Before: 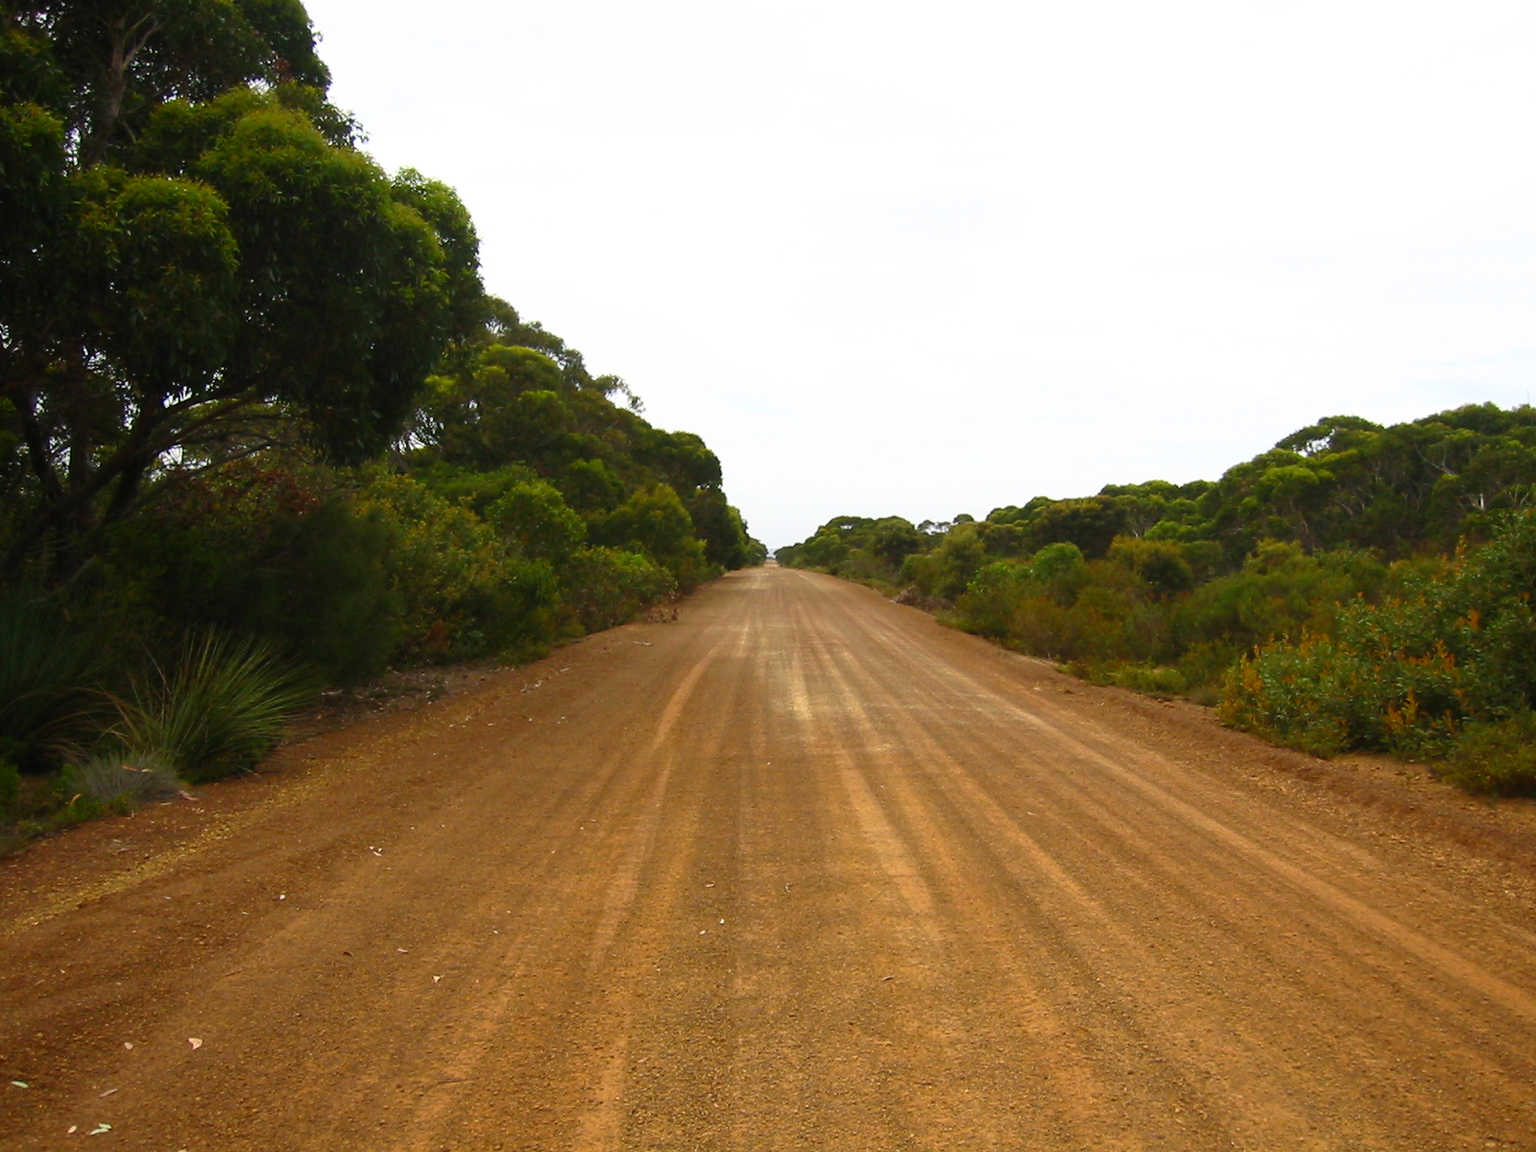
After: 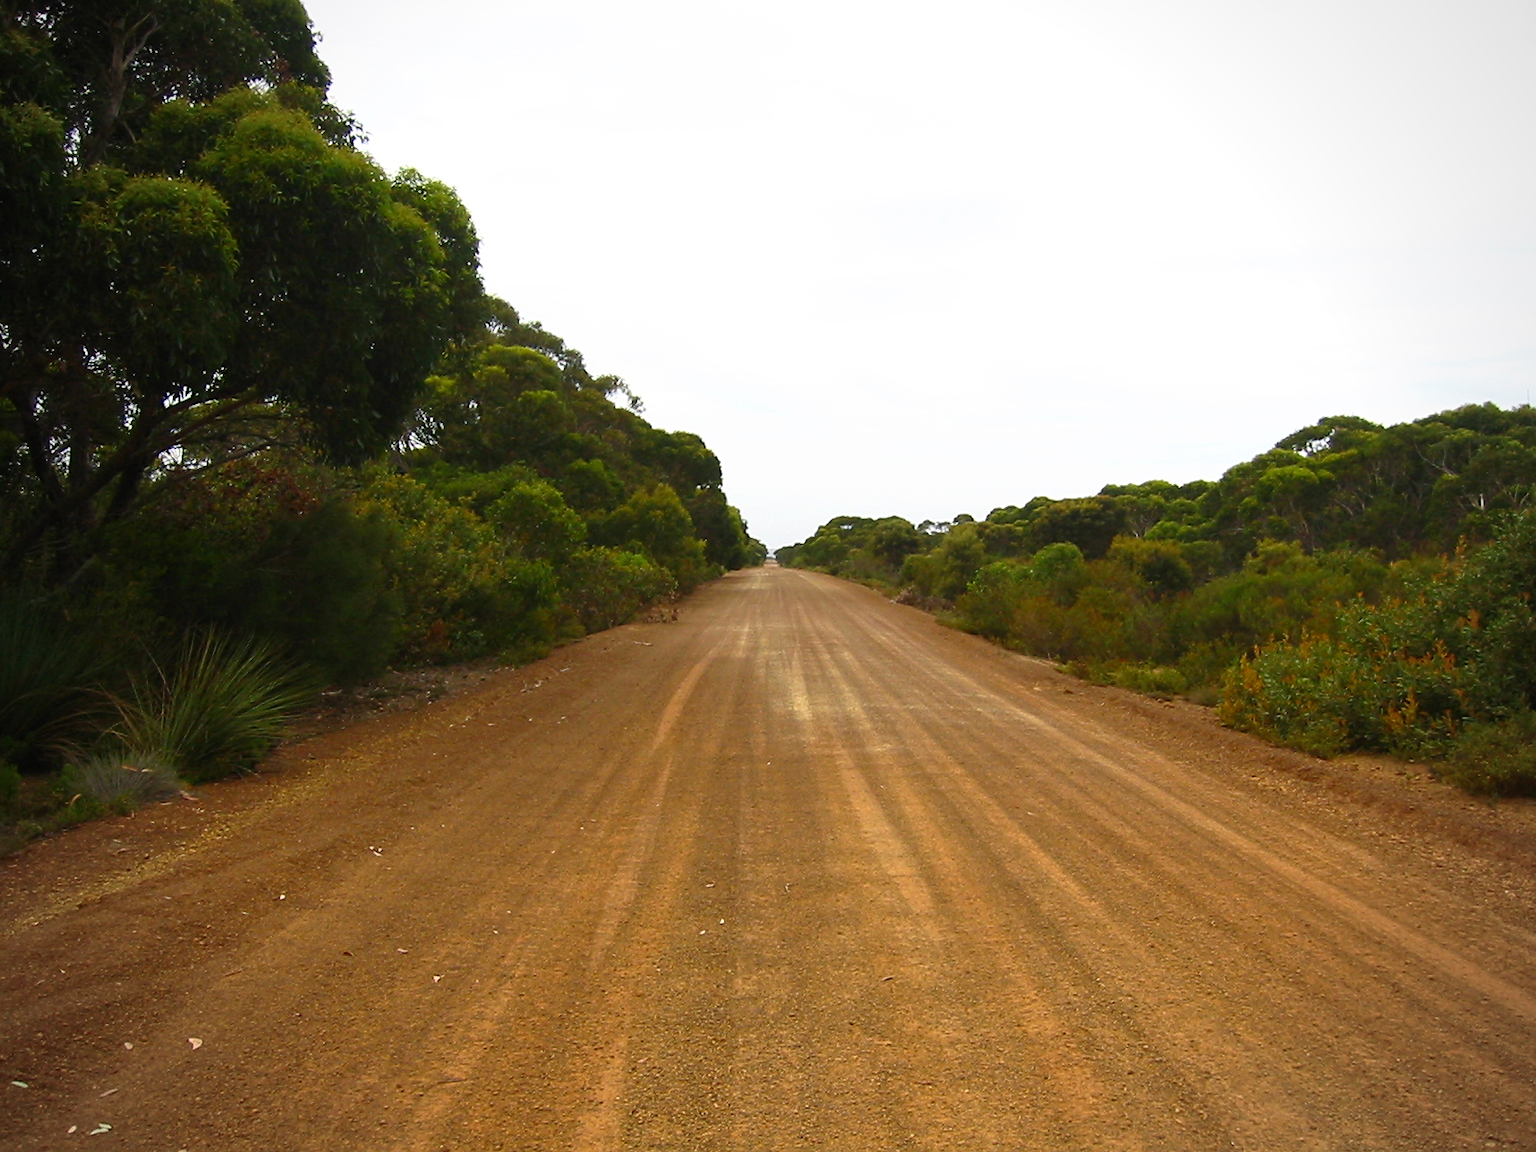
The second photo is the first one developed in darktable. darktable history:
vignetting: fall-off radius 93.27%
sharpen: amount 0.212
